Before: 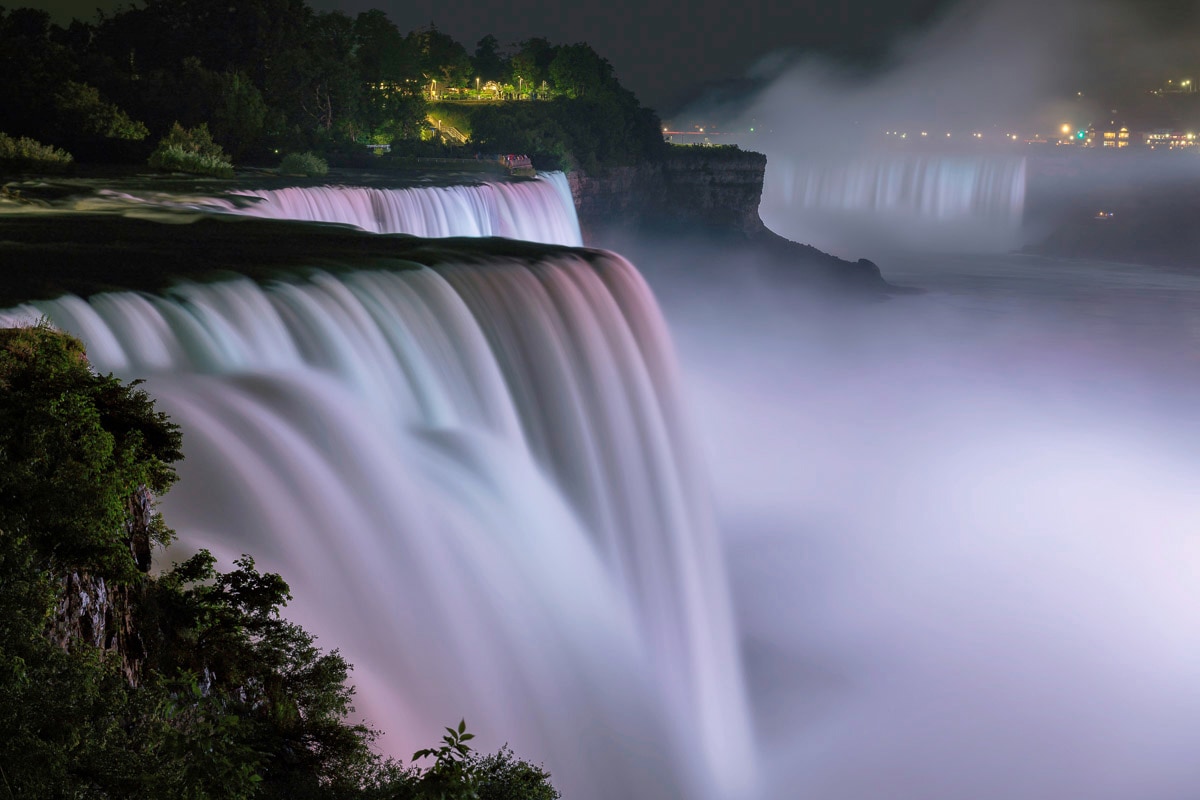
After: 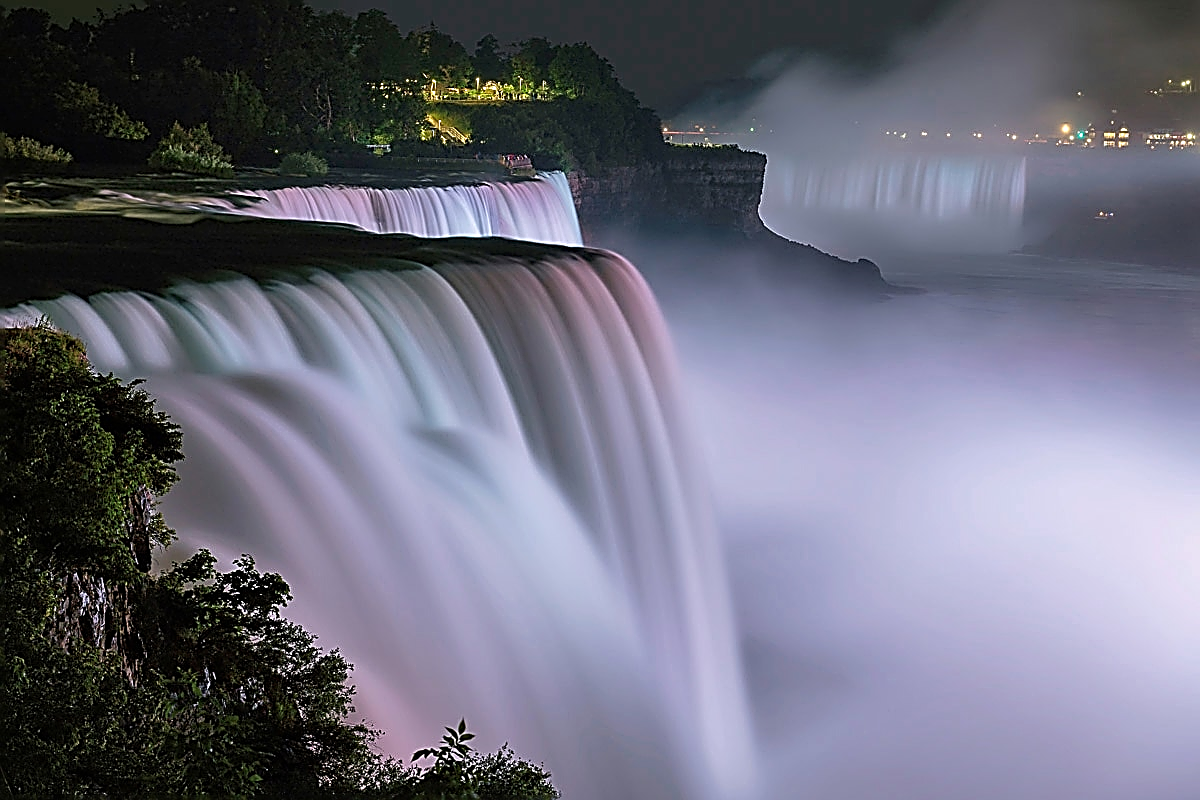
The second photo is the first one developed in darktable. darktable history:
sharpen: amount 1.994
